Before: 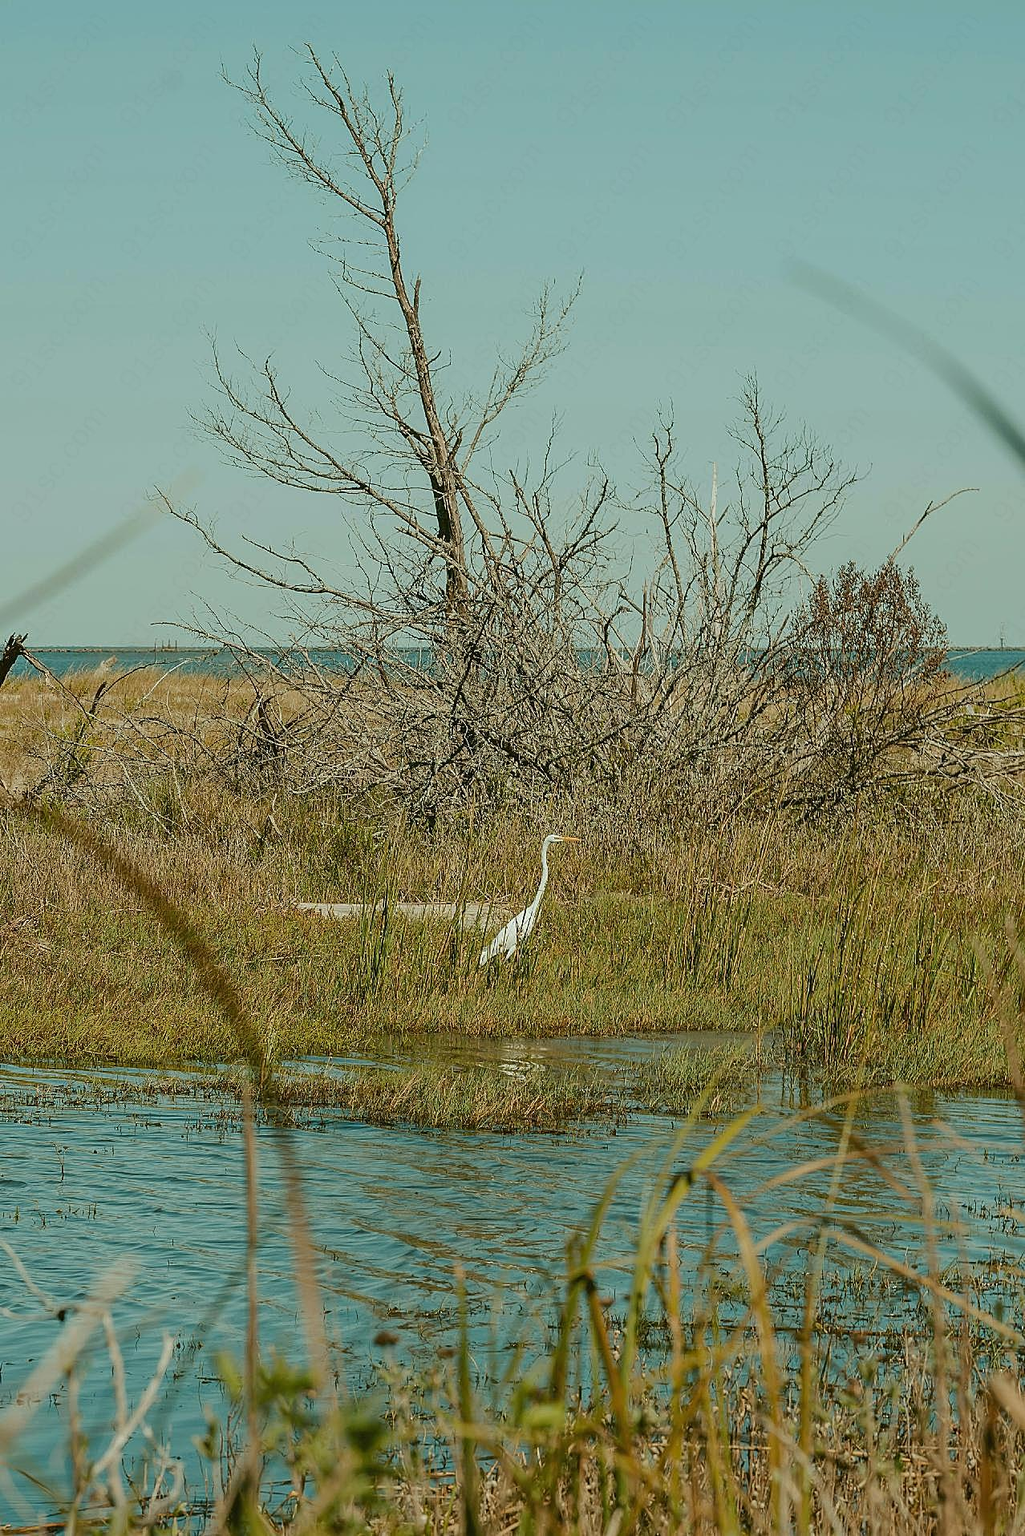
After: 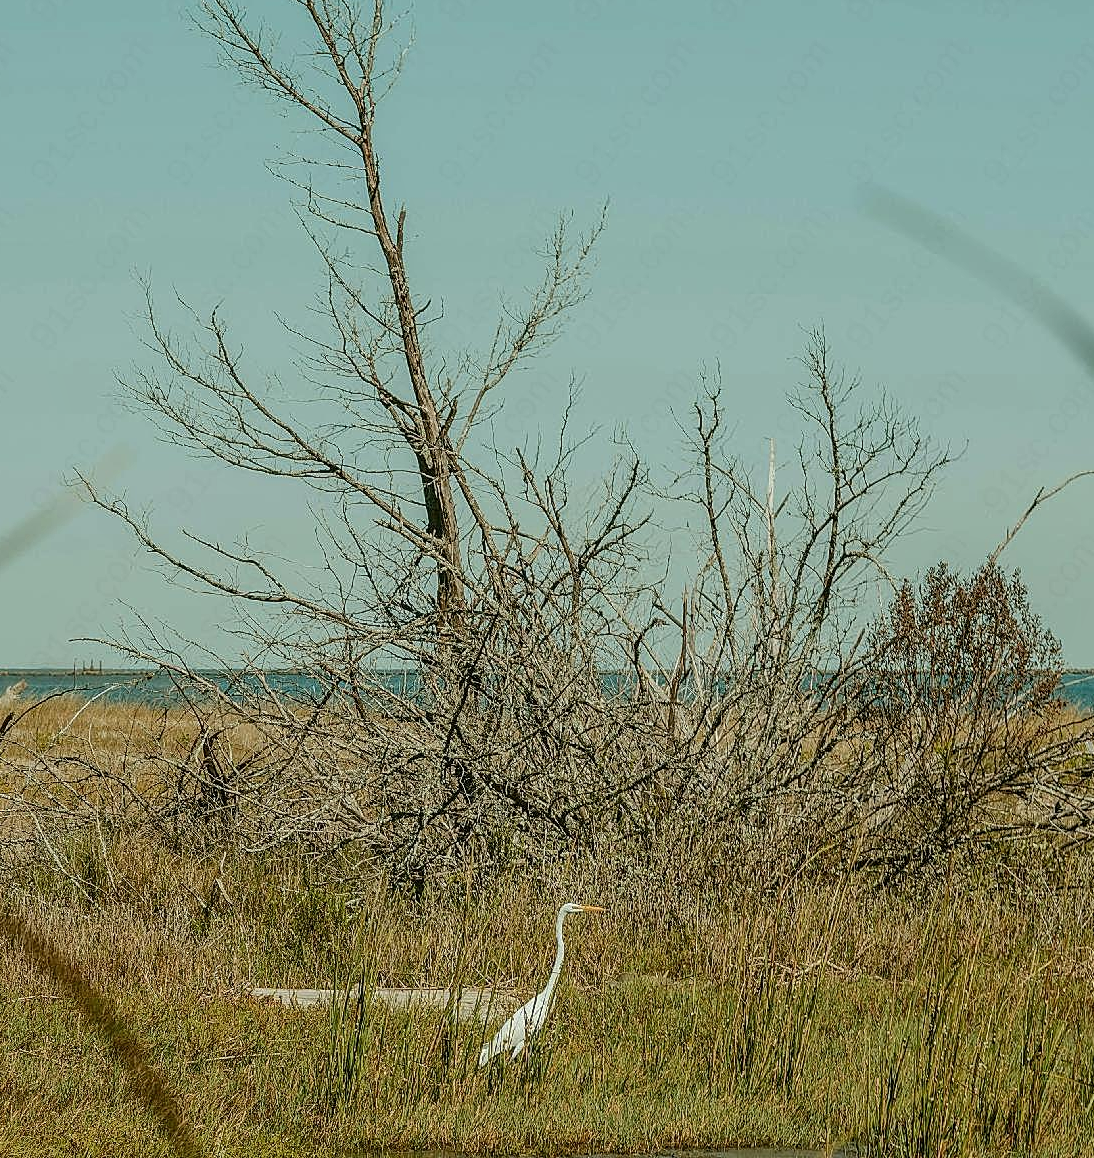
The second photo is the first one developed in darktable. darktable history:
local contrast: detail 130%
crop and rotate: left 9.345%, top 7.22%, right 4.982%, bottom 32.331%
